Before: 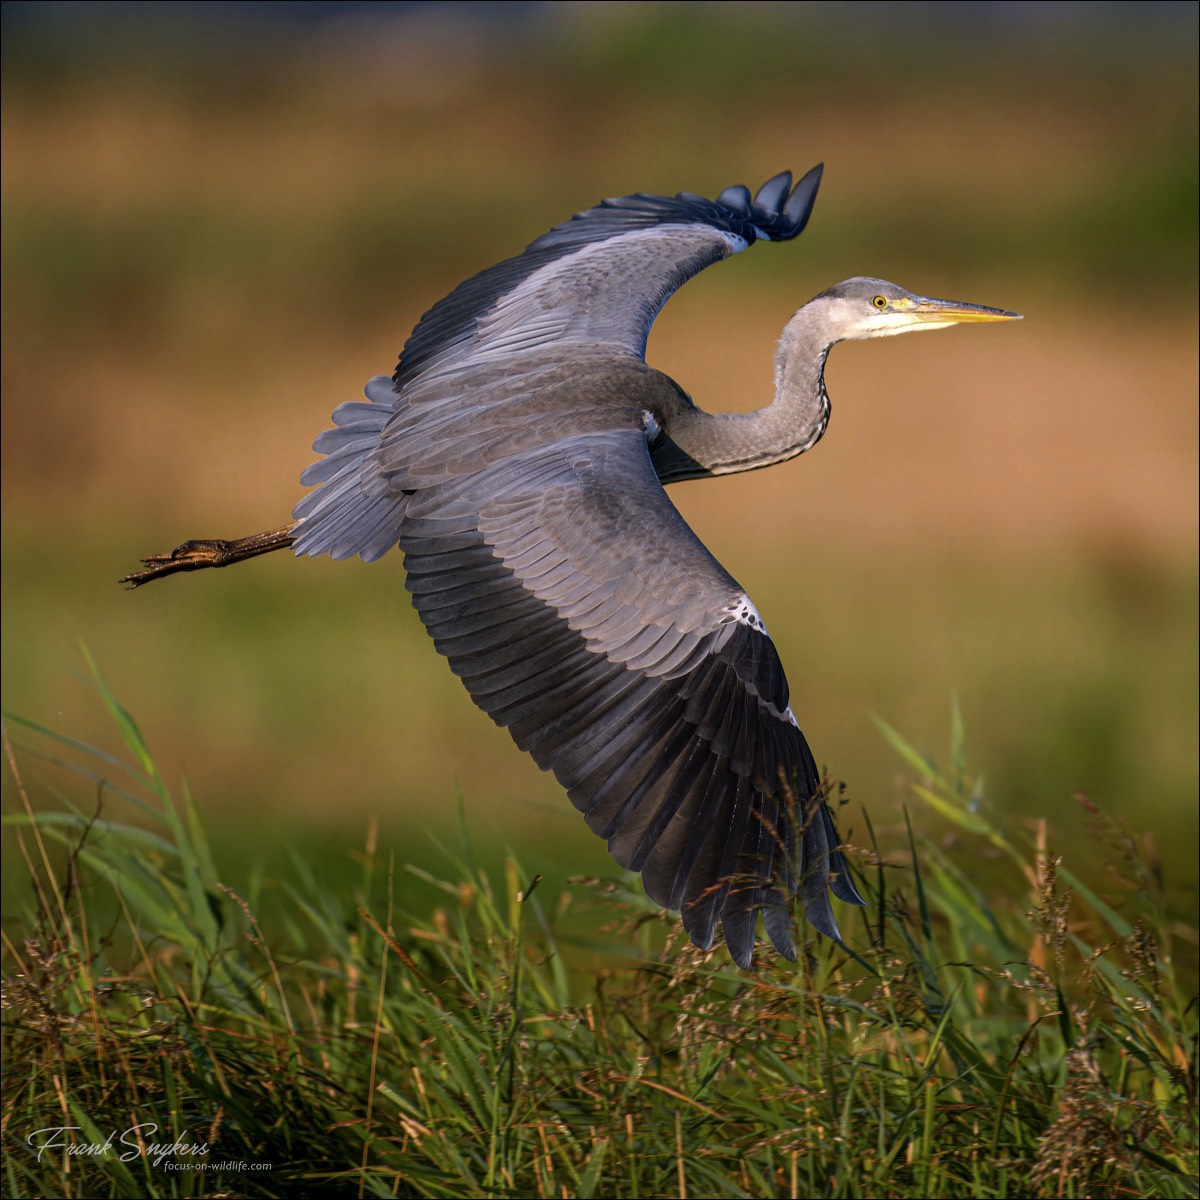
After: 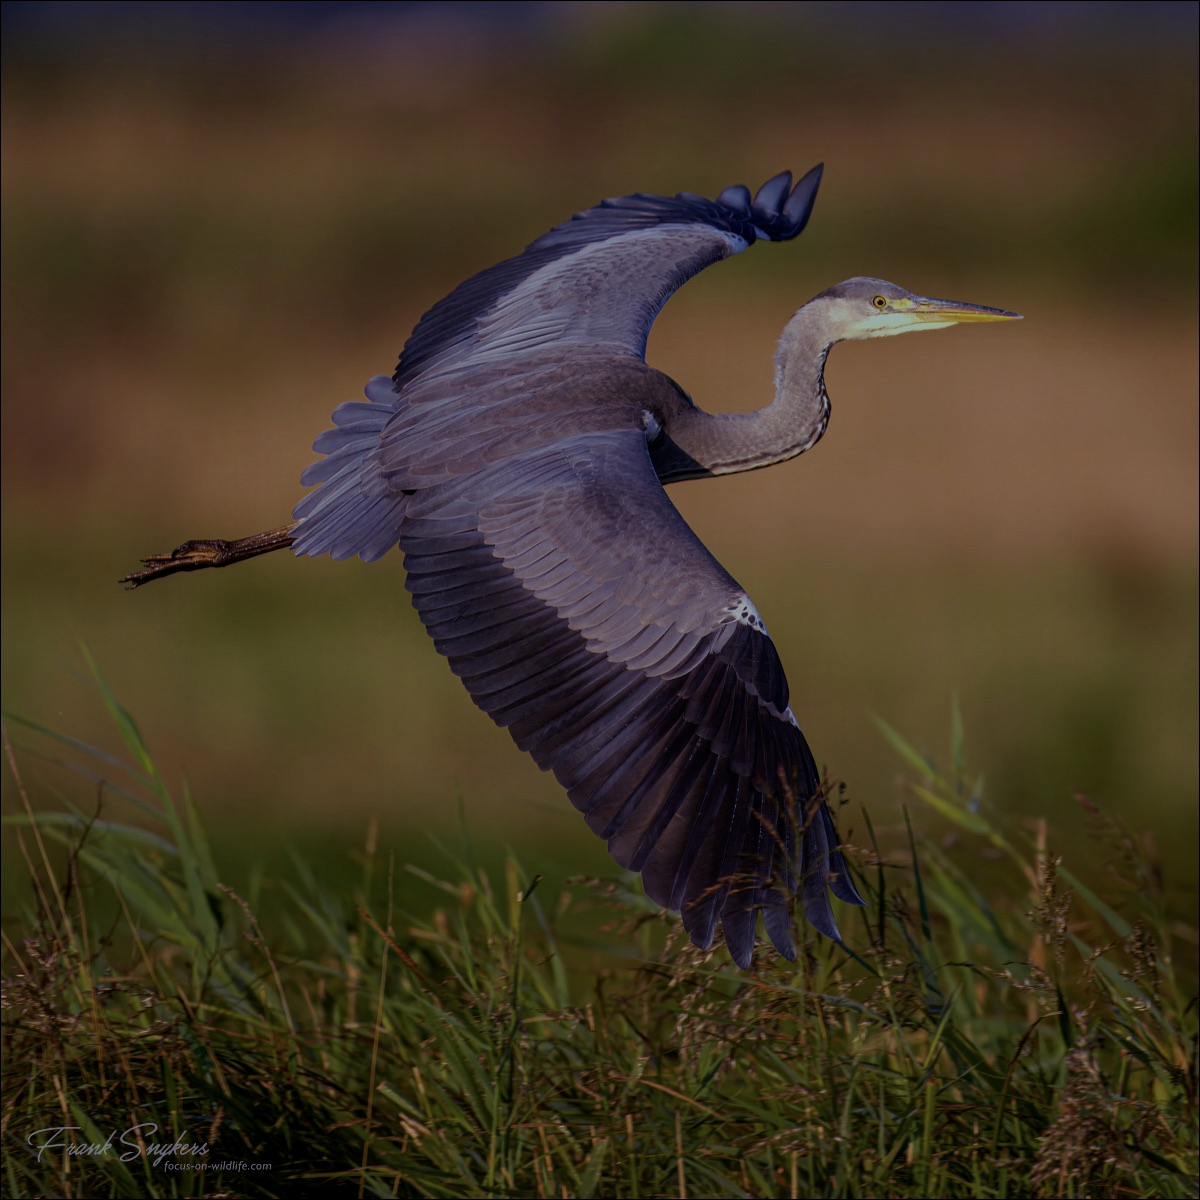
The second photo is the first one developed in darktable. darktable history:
color balance rgb: shadows lift › luminance -21.391%, shadows lift › chroma 8.908%, shadows lift › hue 283.69°, highlights gain › luminance 19.918%, highlights gain › chroma 2.721%, highlights gain › hue 174.07°, perceptual saturation grading › global saturation 0.963%
exposure: exposure -1.548 EV, compensate highlight preservation false
velvia: on, module defaults
